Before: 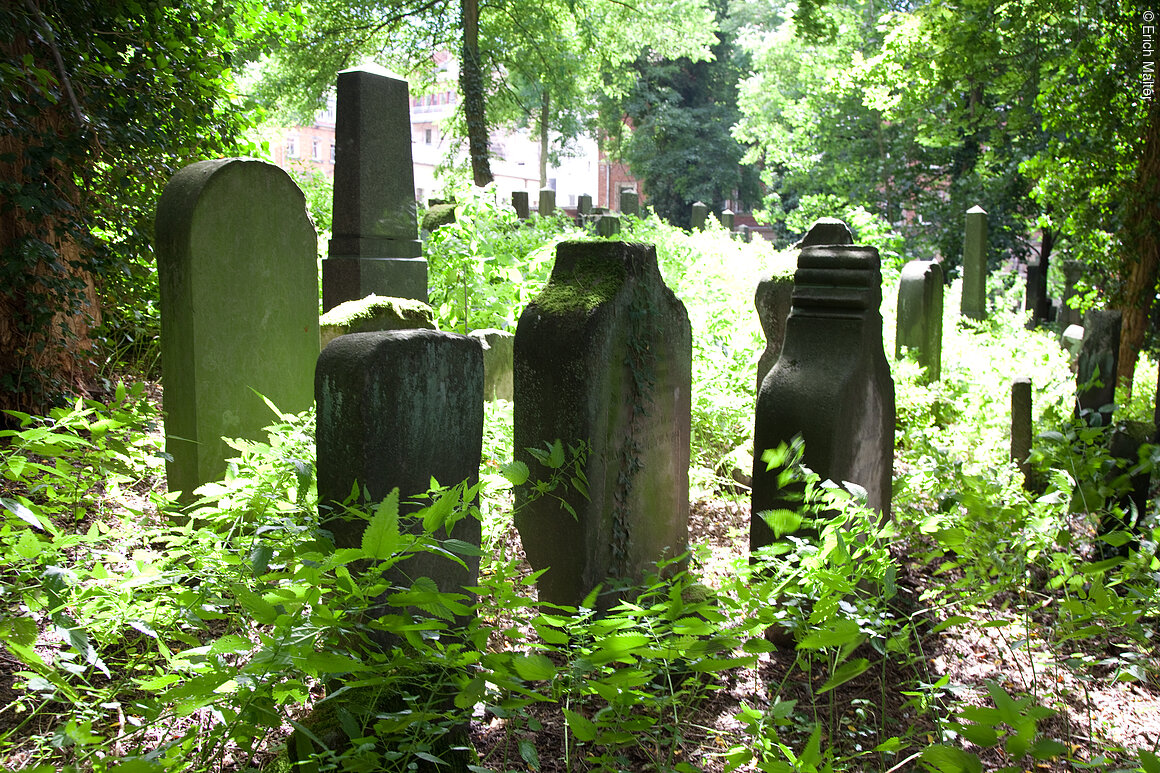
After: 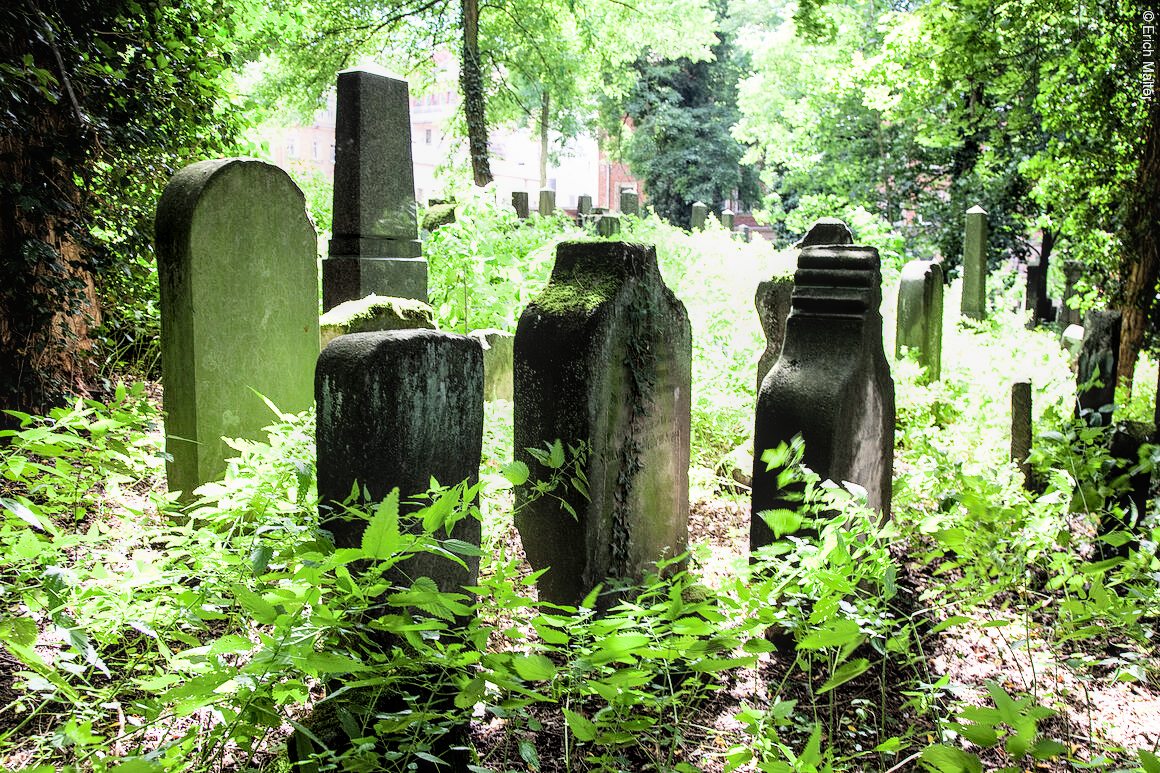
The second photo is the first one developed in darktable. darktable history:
filmic rgb: black relative exposure -5 EV, hardness 2.88, contrast 1.5
exposure: black level correction 0, exposure 1 EV, compensate highlight preservation false
color balance rgb: on, module defaults
local contrast: on, module defaults
